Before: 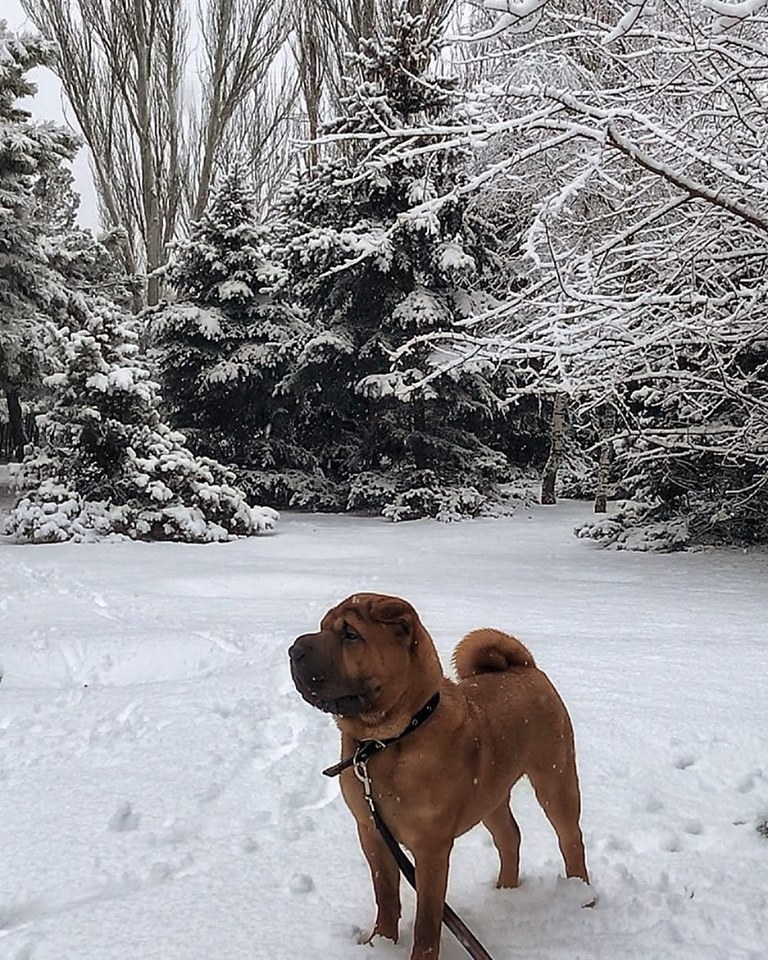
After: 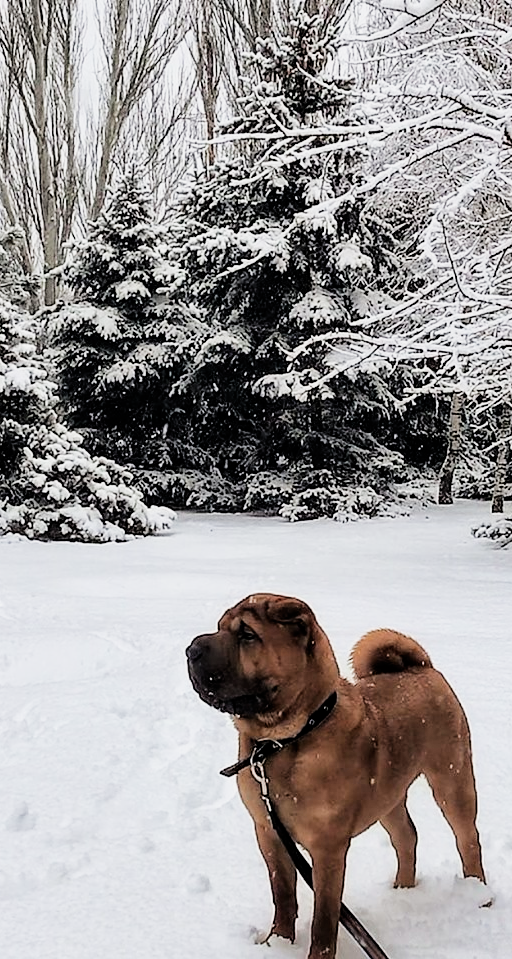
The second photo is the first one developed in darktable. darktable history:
shadows and highlights: shadows -20.18, white point adjustment -1.82, highlights -35.06
crop and rotate: left 13.503%, right 19.76%
filmic rgb: black relative exposure -5.03 EV, white relative exposure 3.99 EV, hardness 2.89, contrast 1.404, highlights saturation mix -31.26%
exposure: black level correction 0, exposure 1 EV, compensate exposure bias true, compensate highlight preservation false
